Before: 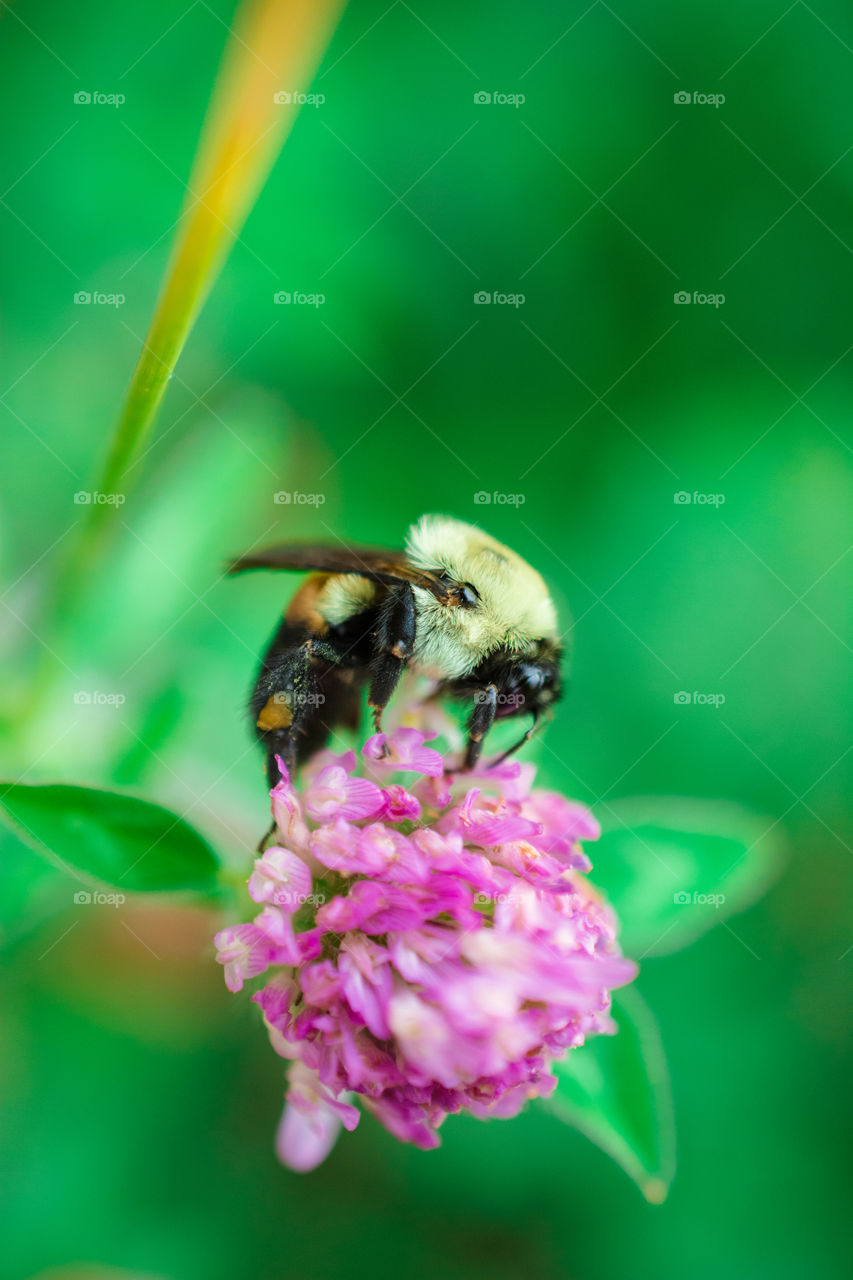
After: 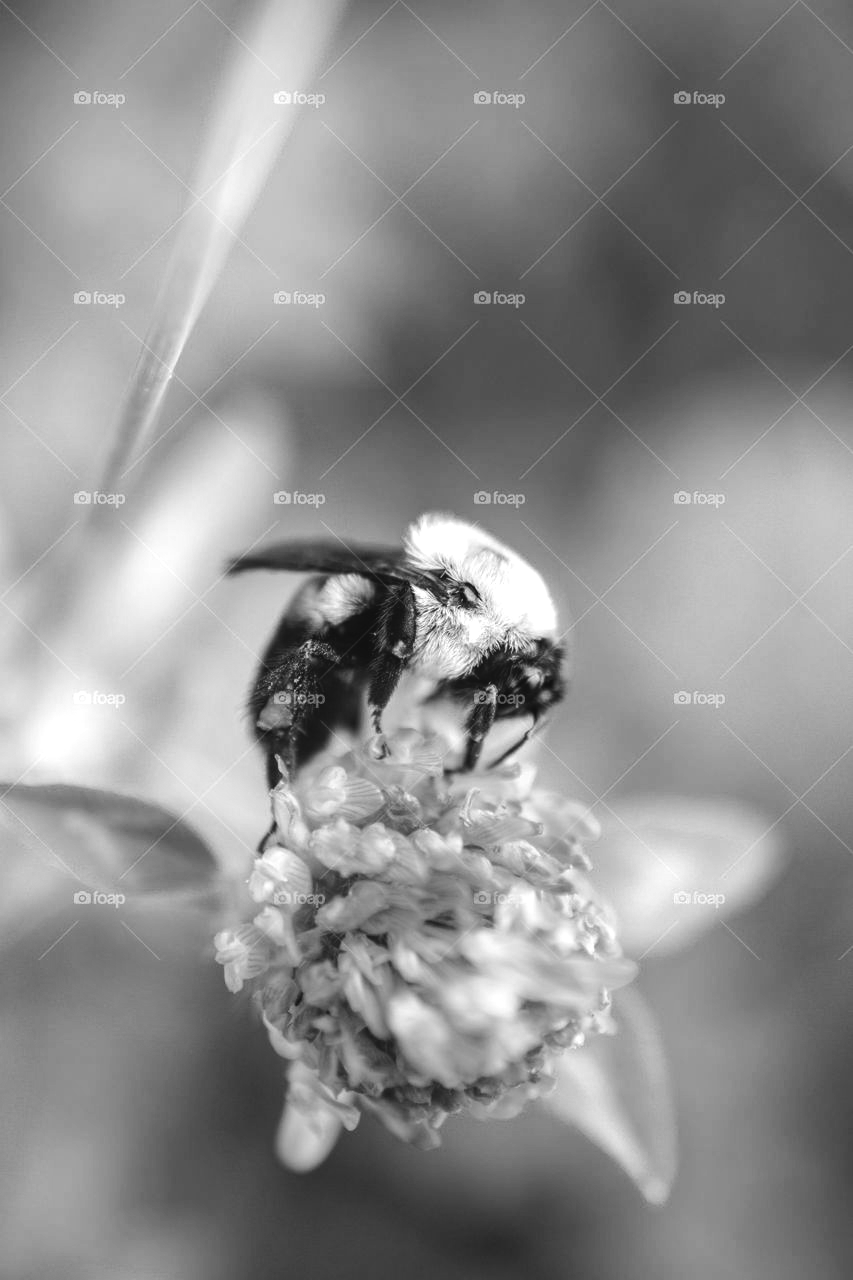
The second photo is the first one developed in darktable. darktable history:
local contrast: detail 110%
tone equalizer: -8 EV -0.75 EV, -7 EV -0.7 EV, -6 EV -0.6 EV, -5 EV -0.4 EV, -3 EV 0.4 EV, -2 EV 0.6 EV, -1 EV 0.7 EV, +0 EV 0.75 EV, edges refinement/feathering 500, mask exposure compensation -1.57 EV, preserve details no
monochrome: a -74.22, b 78.2
